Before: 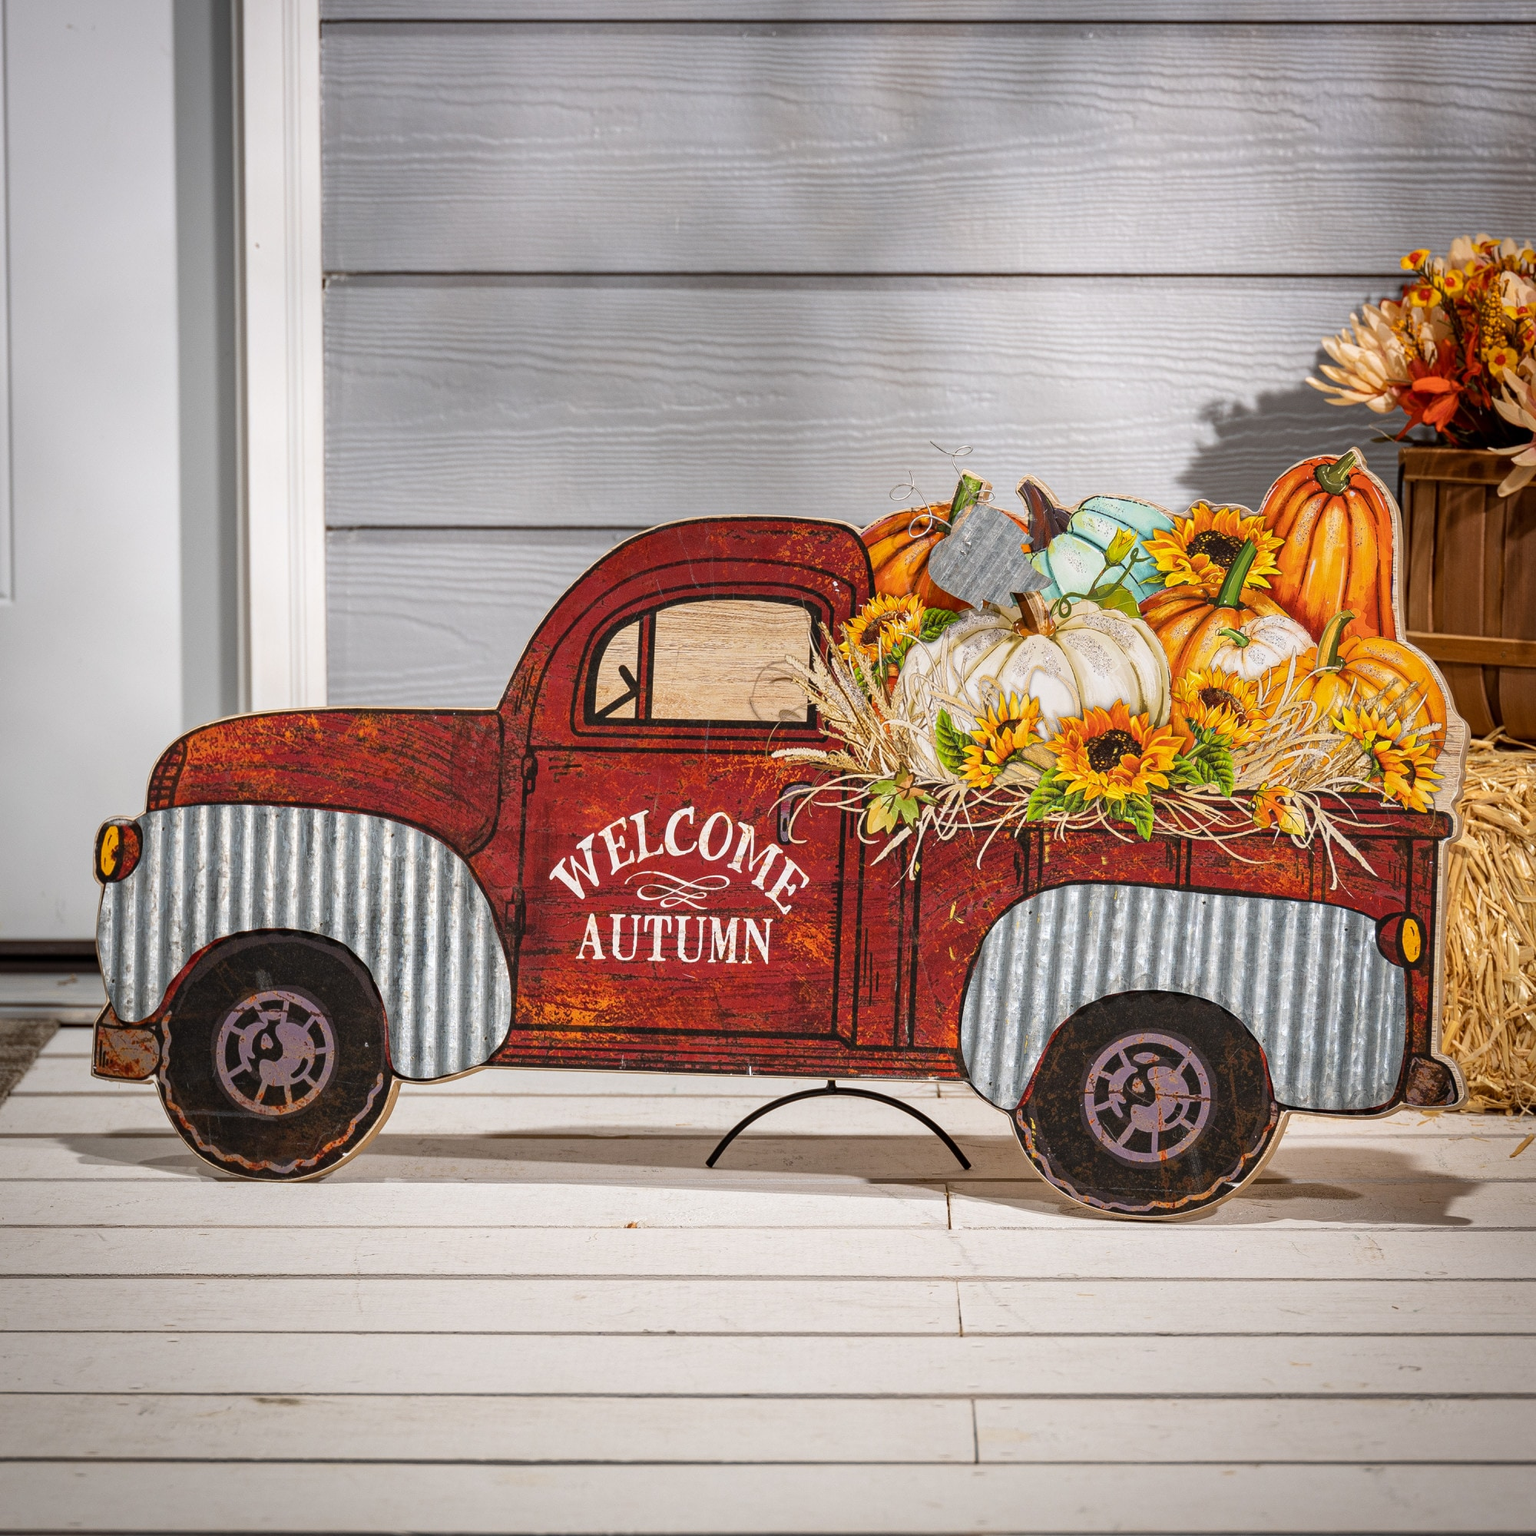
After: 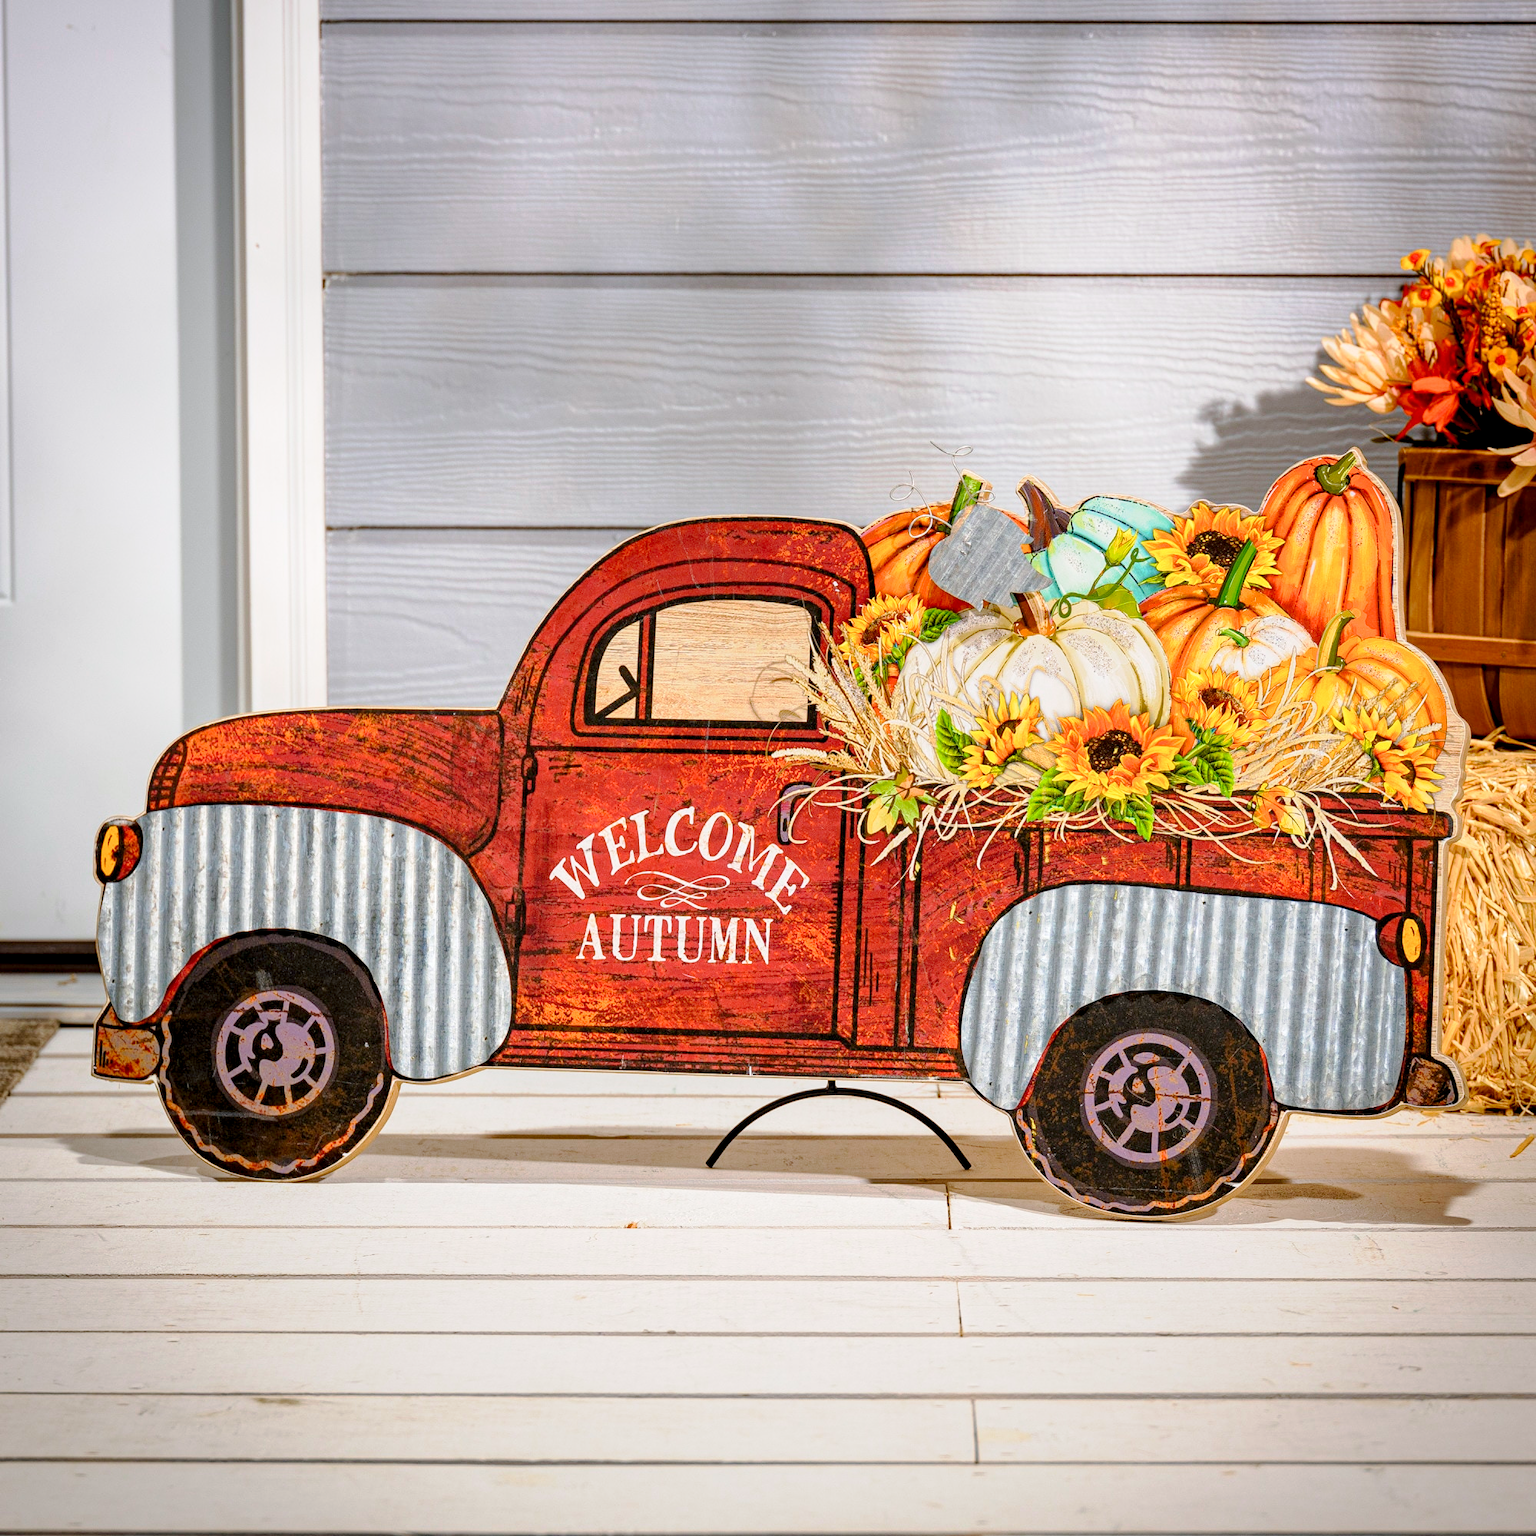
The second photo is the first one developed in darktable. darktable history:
tone curve: curves: ch0 [(0, 0) (0.003, 0.004) (0.011, 0.015) (0.025, 0.033) (0.044, 0.058) (0.069, 0.091) (0.1, 0.131) (0.136, 0.178) (0.177, 0.232) (0.224, 0.294) (0.277, 0.362) (0.335, 0.434) (0.399, 0.512) (0.468, 0.582) (0.543, 0.646) (0.623, 0.713) (0.709, 0.783) (0.801, 0.876) (0.898, 0.938) (1, 1)], preserve colors none
color look up table: target L [65.64, 47.12, 33.68, 100, 80.65, 75.32, 66.85, 58.37, 56.53, 42.89, 41.3, 27.21, 70.94, 58.8, 50.04, 50.72, 35.27, 25.1, 23.71, 6.125, 63.73, 48.54, 42.16, 26.97, 0 ×25], target a [-30.43, -51.52, -16.52, -0.001, 0.223, 7.253, 26.92, 26.9, 50.37, -0.429, 65.92, 19.58, -0.142, -0.288, 15.41, 65.25, 18.73, 36.78, 33.49, -0.037, -41.12, -23.02, -0.212, -1.065, 0 ×25], target b [69.56, 43.7, 33.73, 0.013, 1.064, 84.37, 76.83, 23.14, 67.81, 0.136, 40.05, 25.82, -1.186, -1.475, -37.14, -25.05, -68.36, -29.21, -81.97, -0.204, -3.574, -39.86, -37.37, -0.69, 0 ×25], num patches 24
